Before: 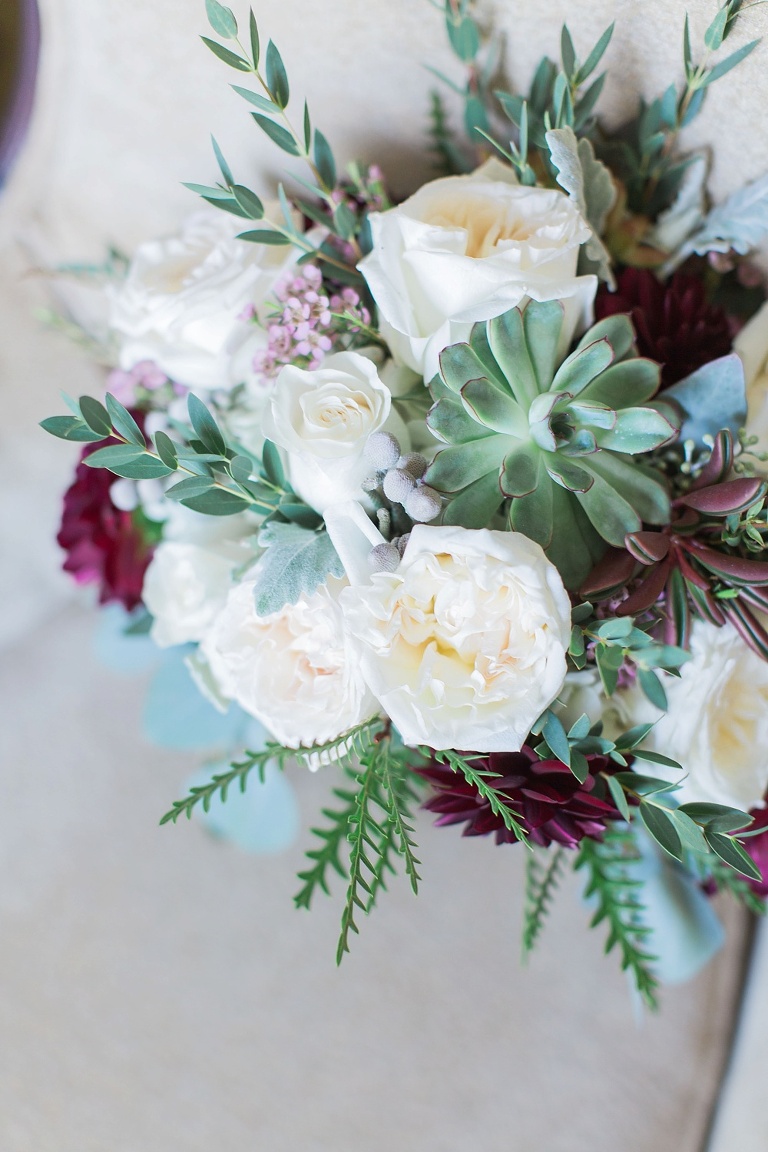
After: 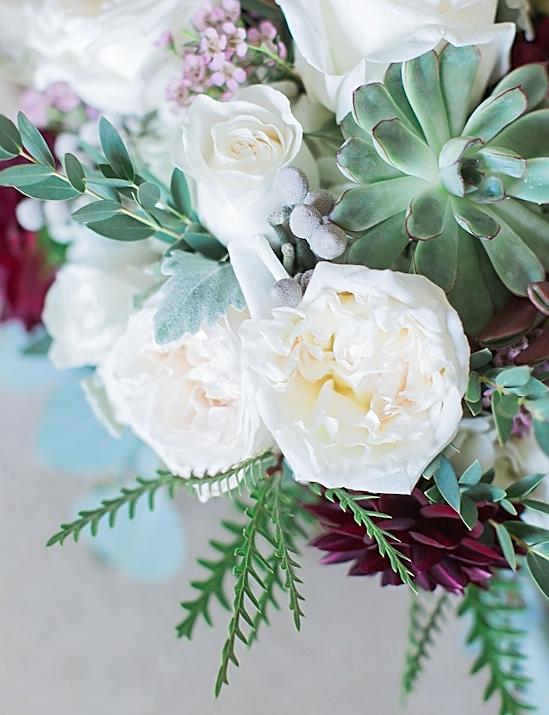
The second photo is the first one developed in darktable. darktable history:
crop and rotate: angle -3.37°, left 9.79%, top 20.73%, right 12.42%, bottom 11.82%
sharpen: on, module defaults
